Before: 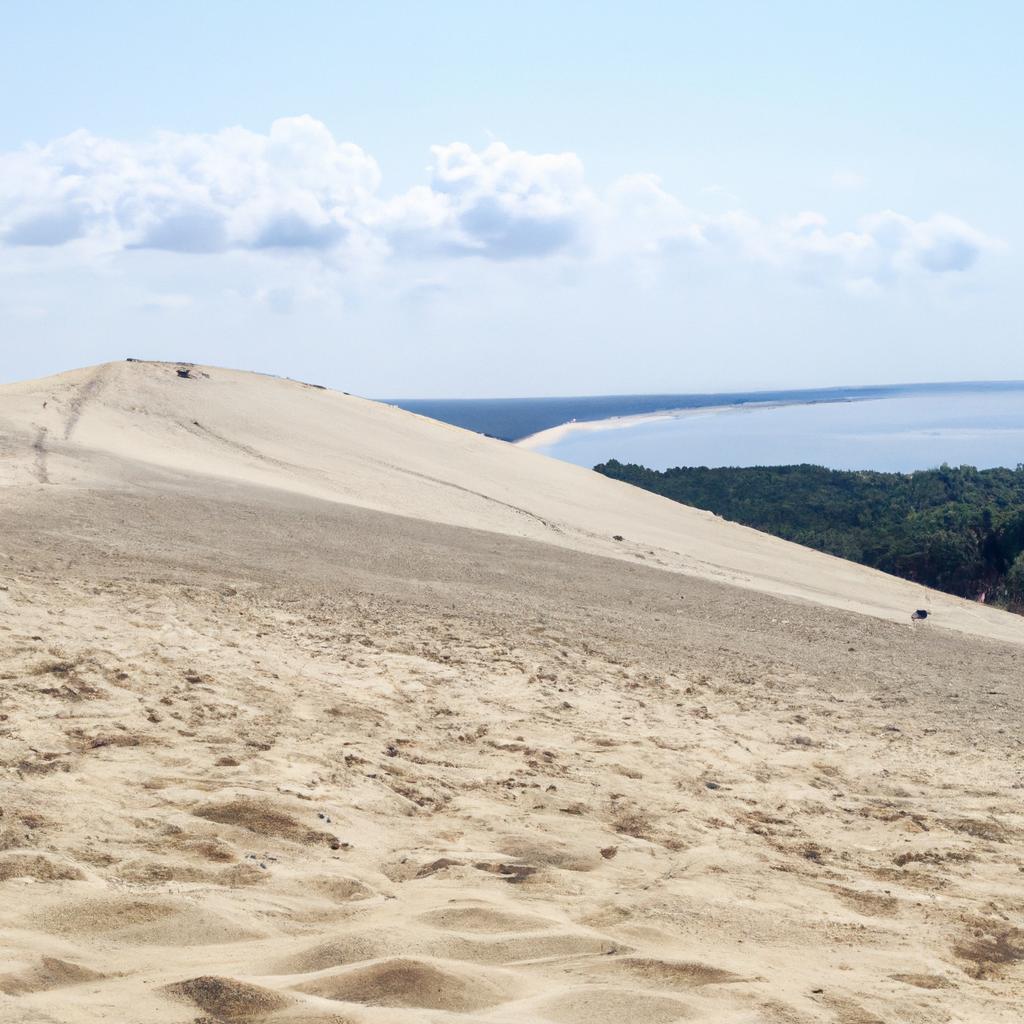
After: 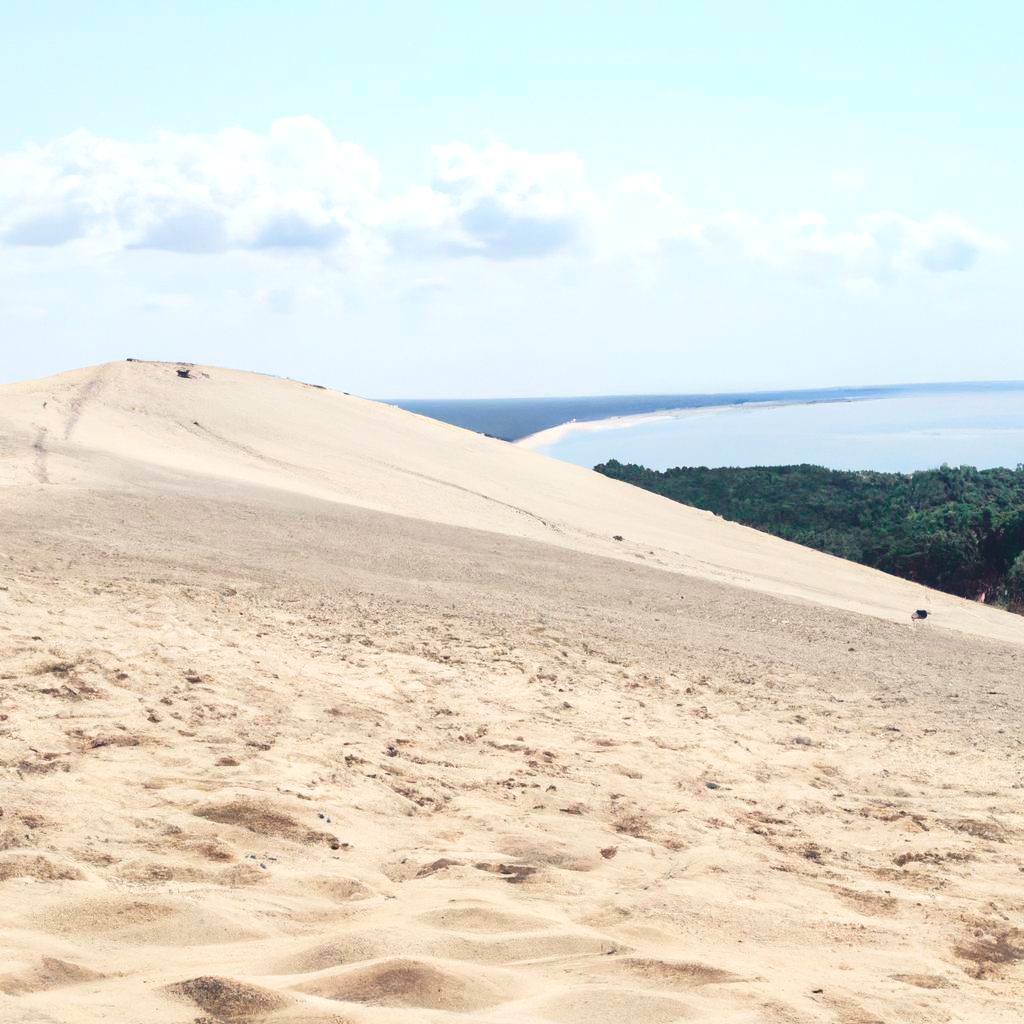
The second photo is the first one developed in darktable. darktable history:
exposure: exposure 0.406 EV, compensate exposure bias true, compensate highlight preservation false
tone curve: curves: ch0 [(0, 0.087) (0.175, 0.178) (0.466, 0.498) (0.715, 0.764) (1, 0.961)]; ch1 [(0, 0) (0.437, 0.398) (0.476, 0.466) (0.505, 0.505) (0.534, 0.544) (0.612, 0.605) (0.641, 0.643) (1, 1)]; ch2 [(0, 0) (0.359, 0.379) (0.427, 0.453) (0.489, 0.495) (0.531, 0.534) (0.579, 0.579) (1, 1)], color space Lab, independent channels, preserve colors none
